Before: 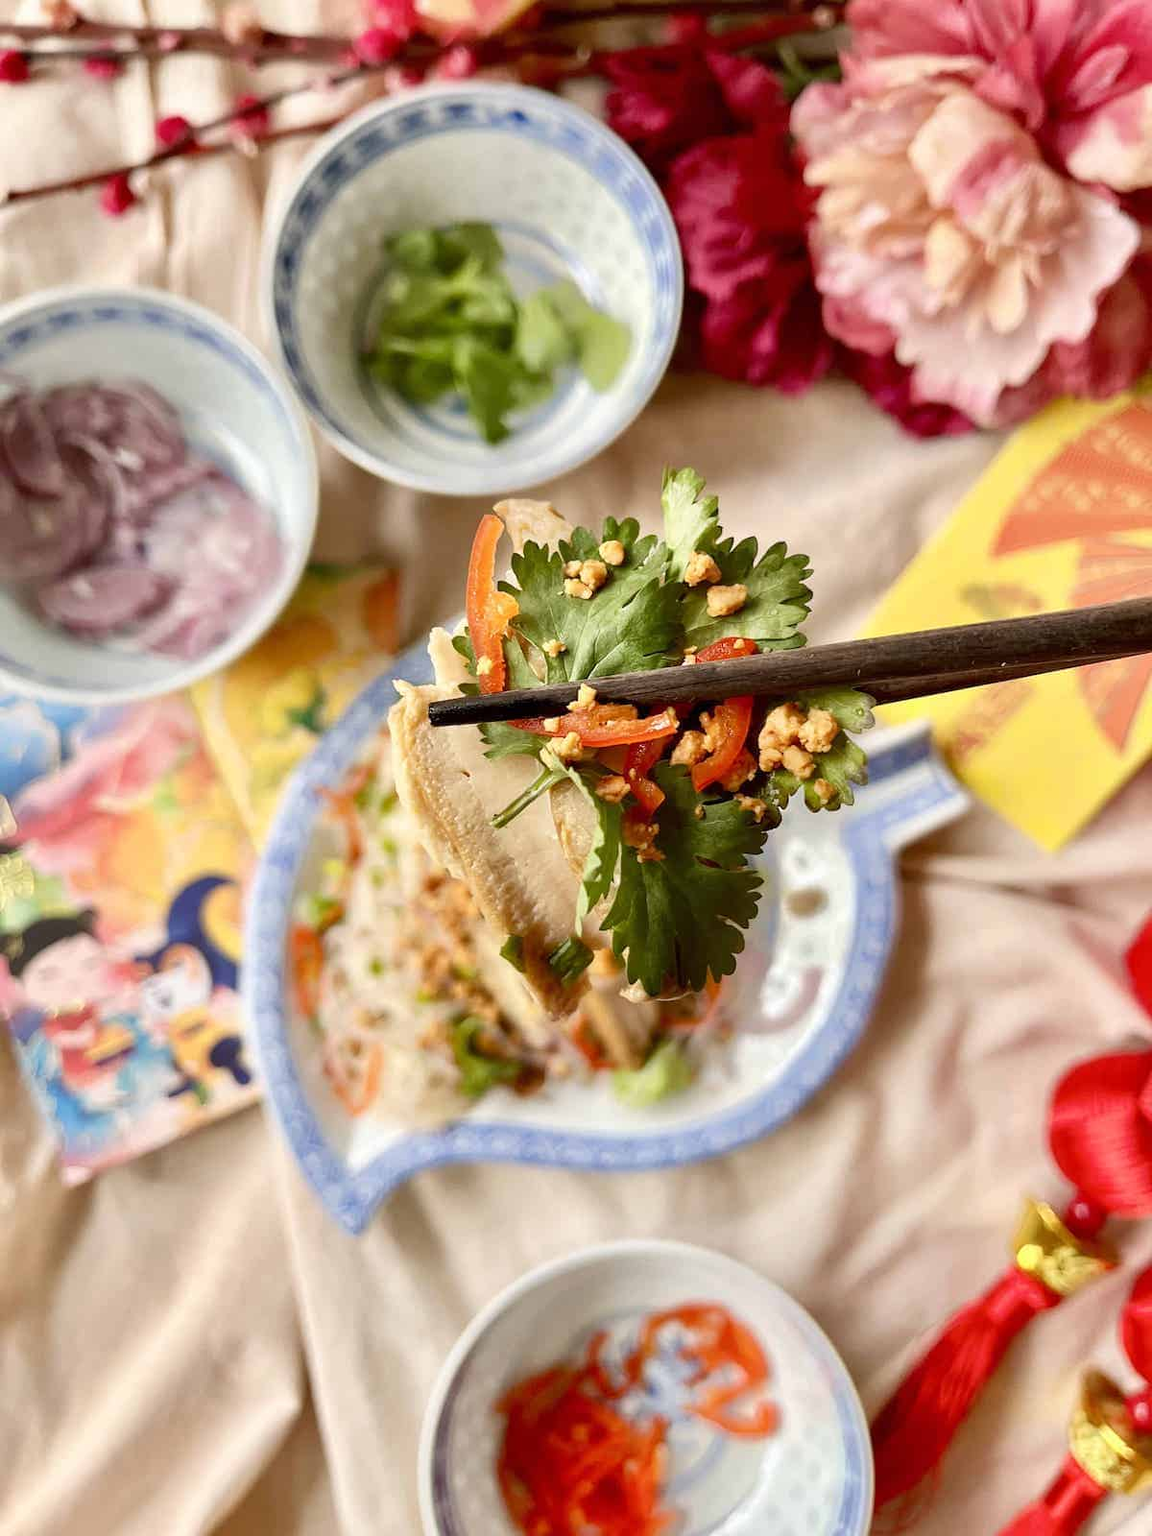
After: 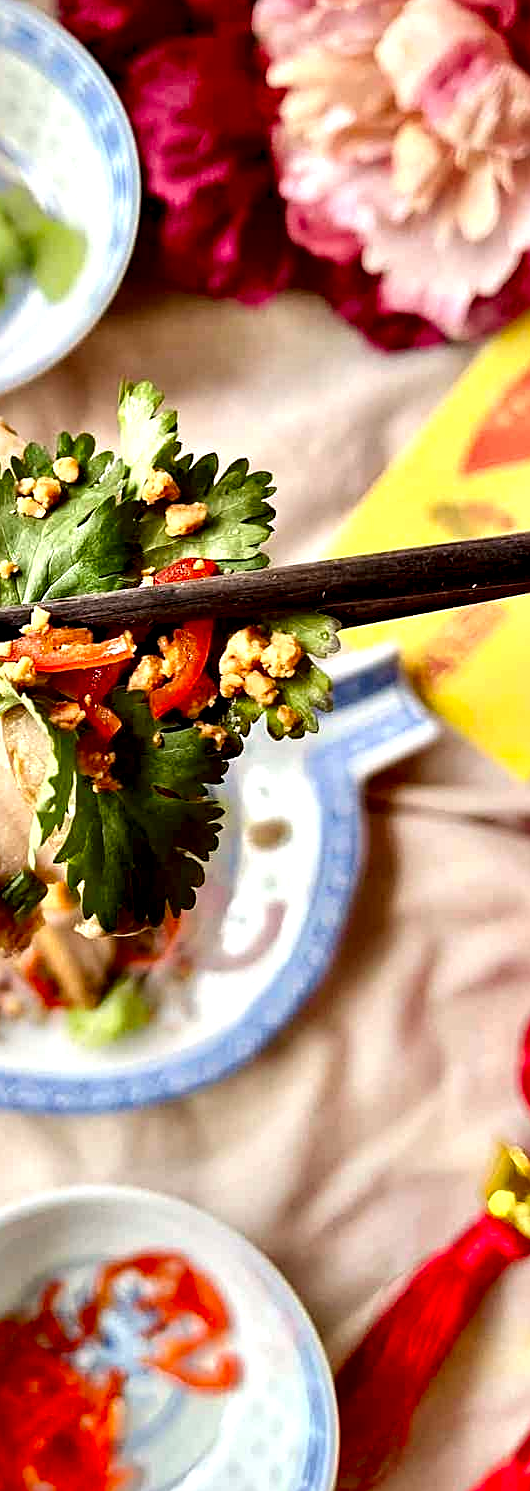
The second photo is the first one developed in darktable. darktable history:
contrast equalizer: octaves 7, y [[0.6 ×6], [0.55 ×6], [0 ×6], [0 ×6], [0 ×6]]
sharpen: on, module defaults
crop: left 47.628%, top 6.643%, right 7.874%
